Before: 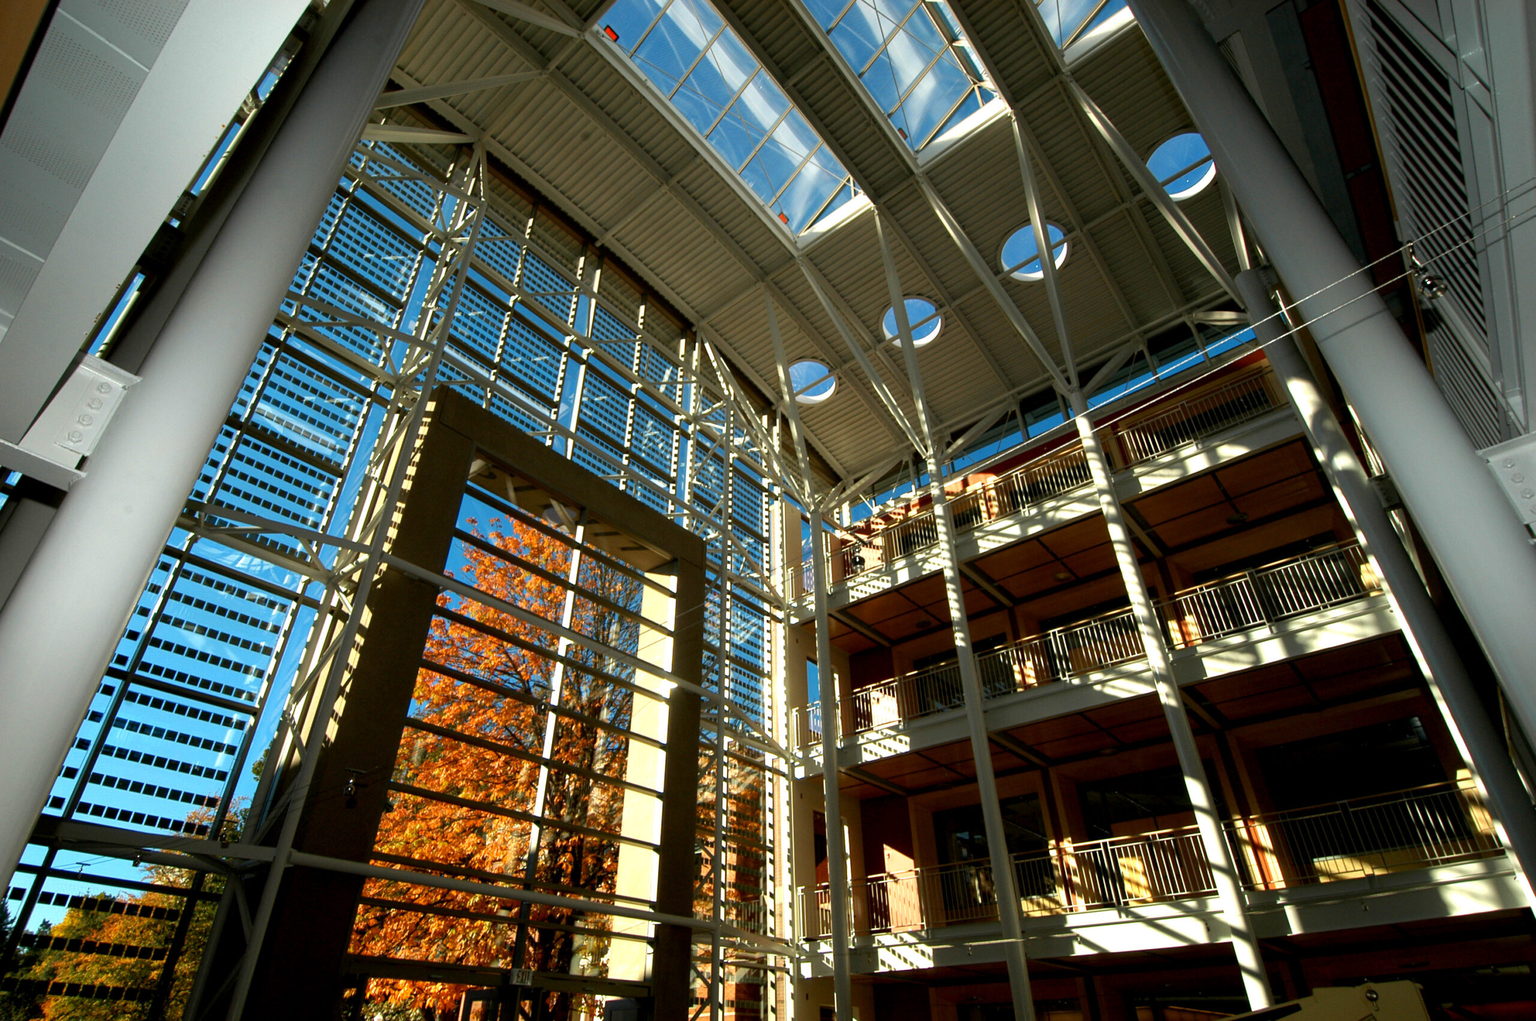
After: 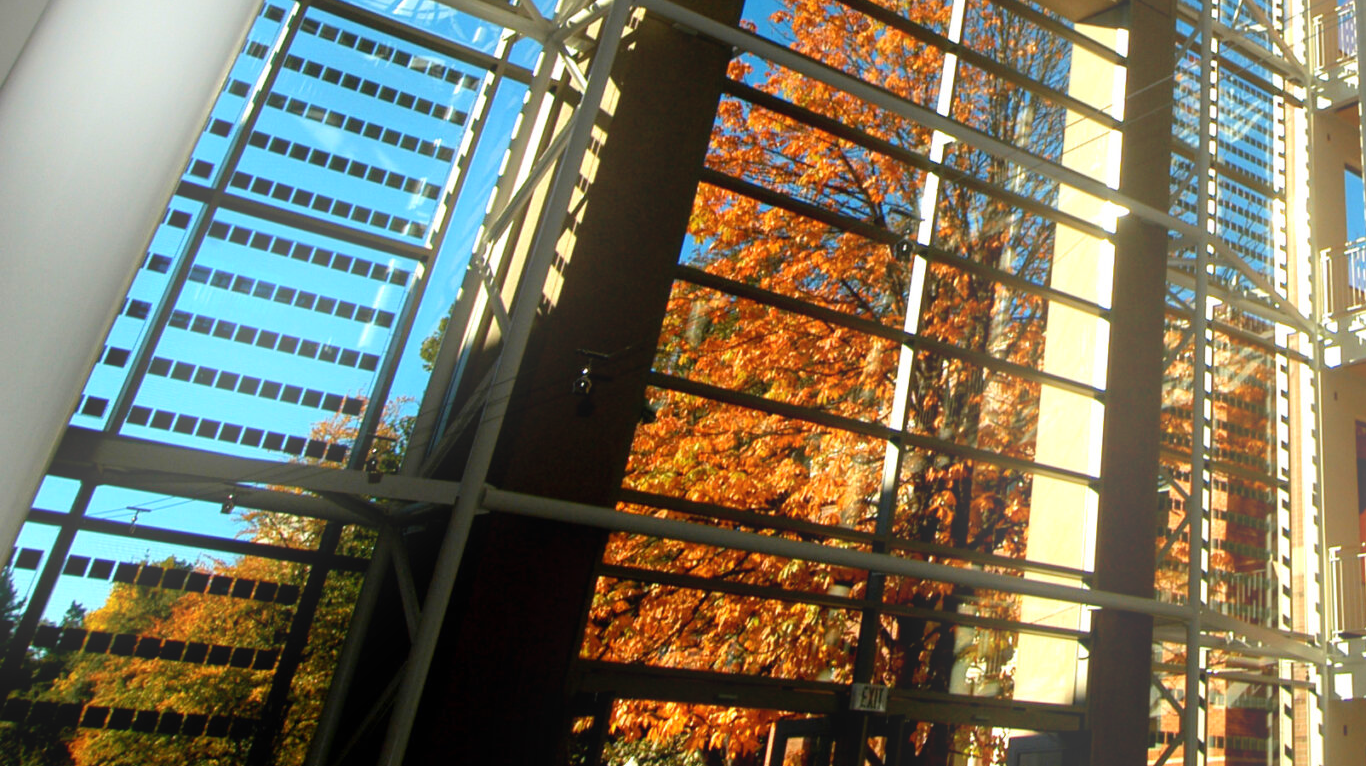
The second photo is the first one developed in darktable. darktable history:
bloom: on, module defaults
crop and rotate: top 54.778%, right 46.61%, bottom 0.159%
